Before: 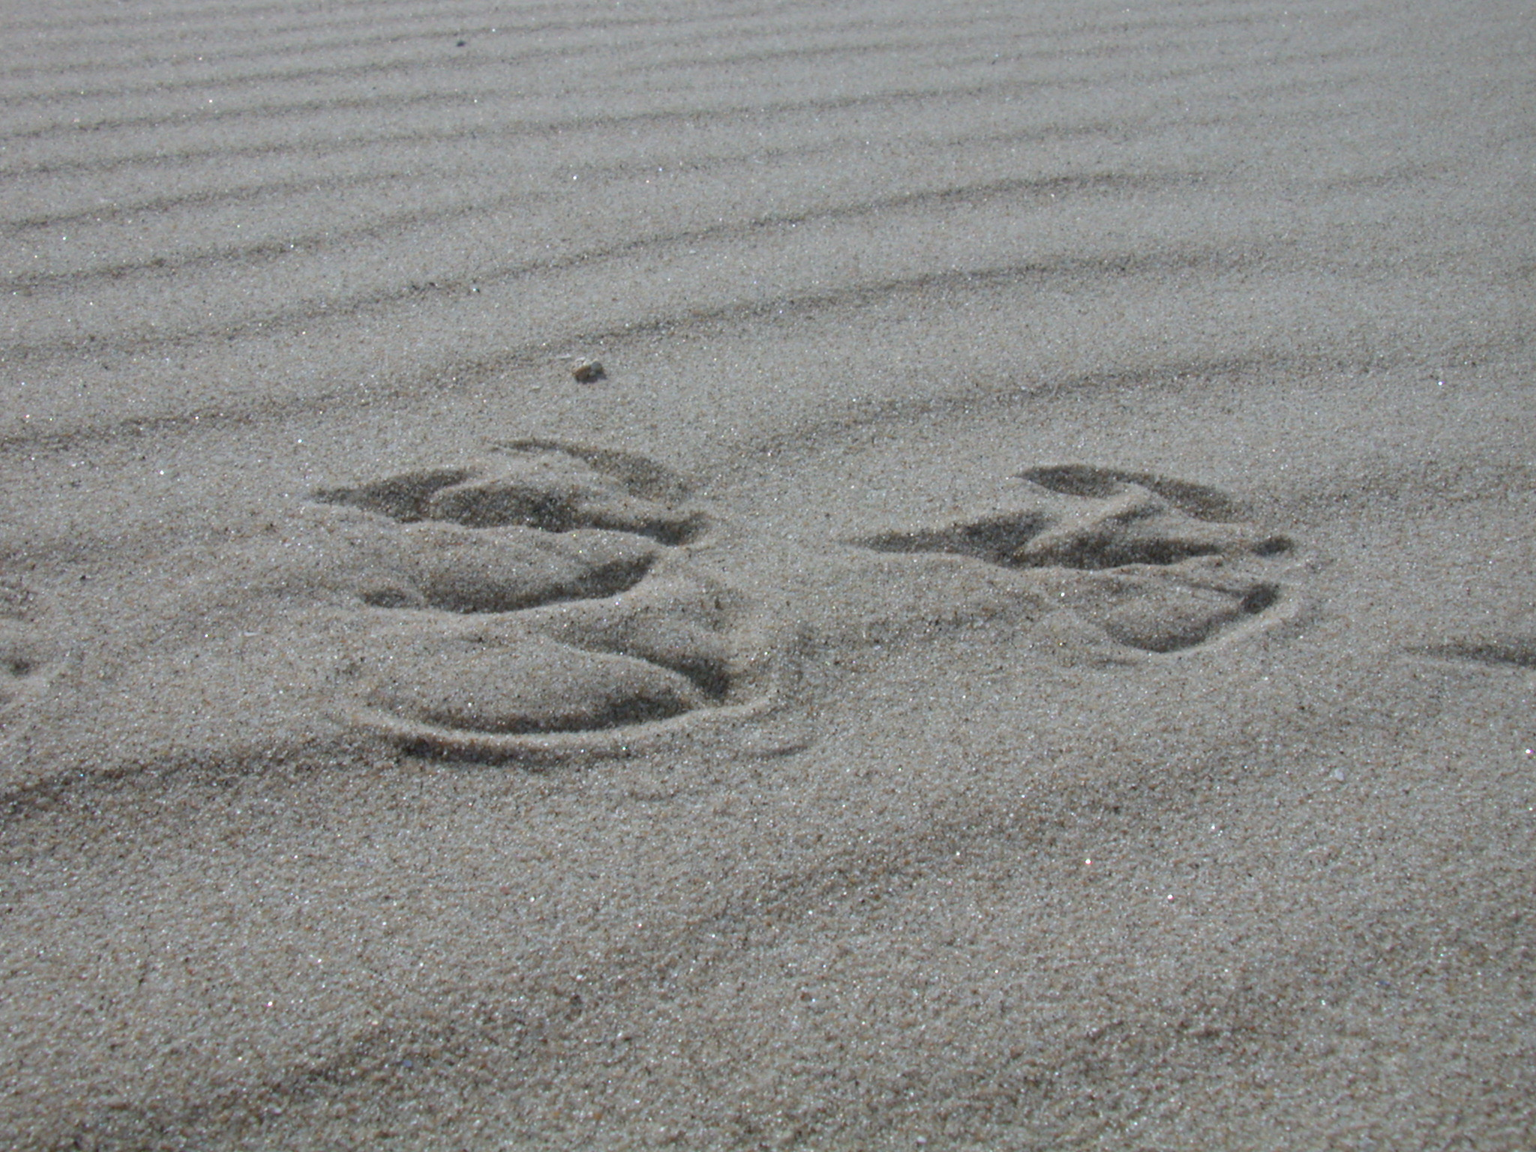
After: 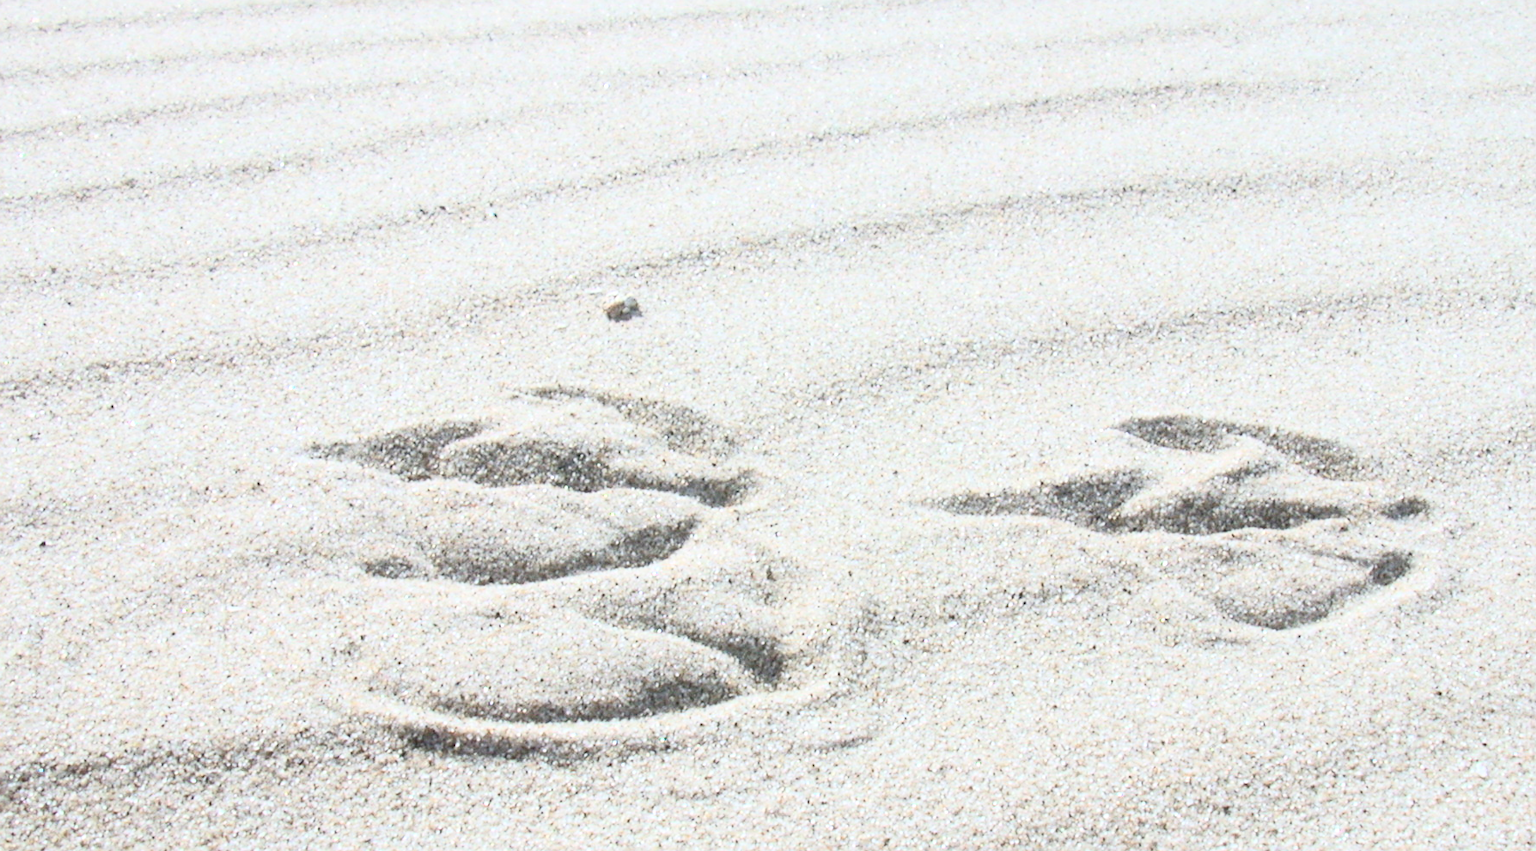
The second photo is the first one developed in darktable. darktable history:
contrast brightness saturation: contrast 0.39, brightness 0.53
sharpen: on, module defaults
crop: left 3.015%, top 8.969%, right 9.647%, bottom 26.457%
exposure: black level correction 0, exposure 0.7 EV, compensate exposure bias true, compensate highlight preservation false
